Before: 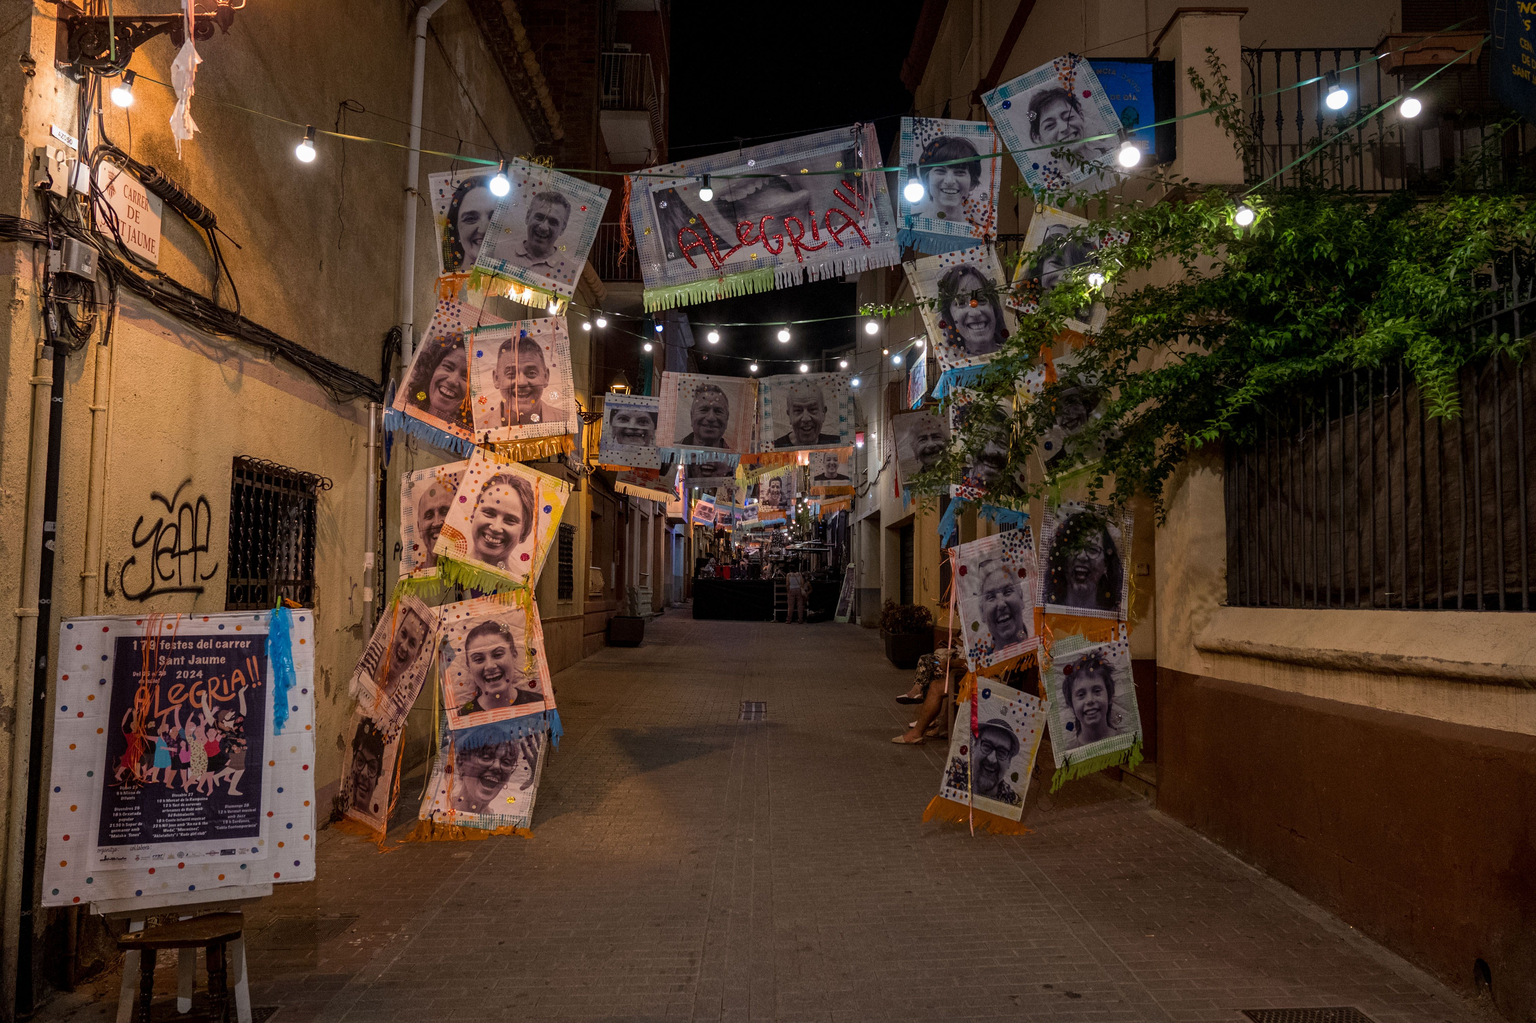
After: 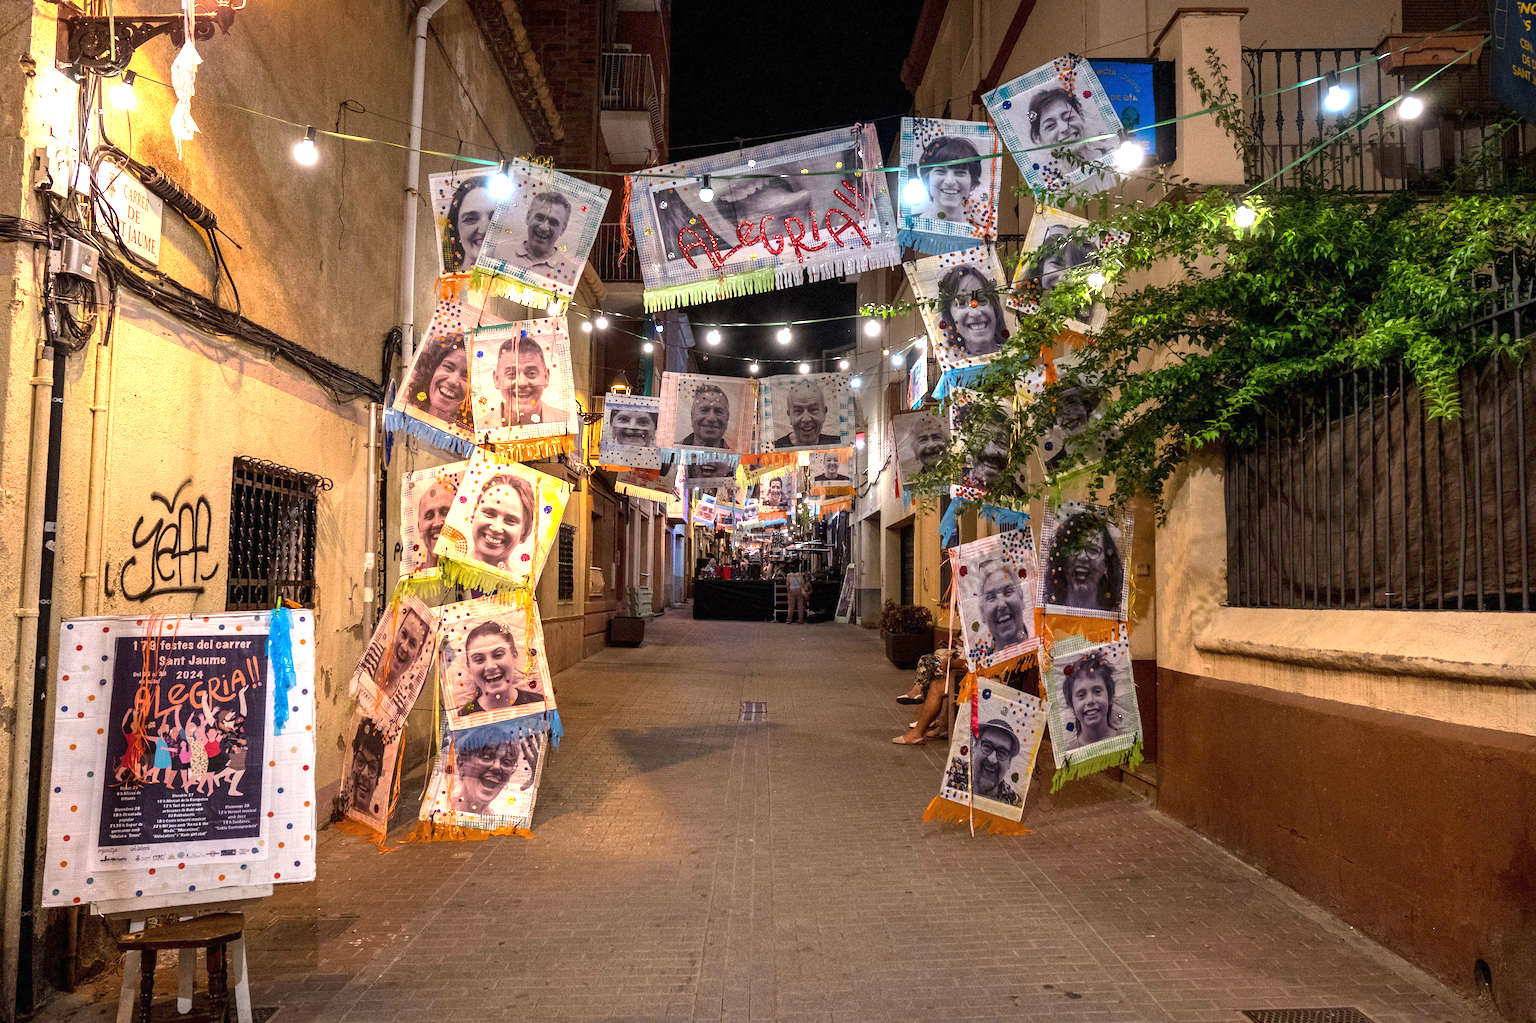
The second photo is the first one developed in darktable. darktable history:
exposure: black level correction 0, exposure 1.74 EV, compensate highlight preservation false
